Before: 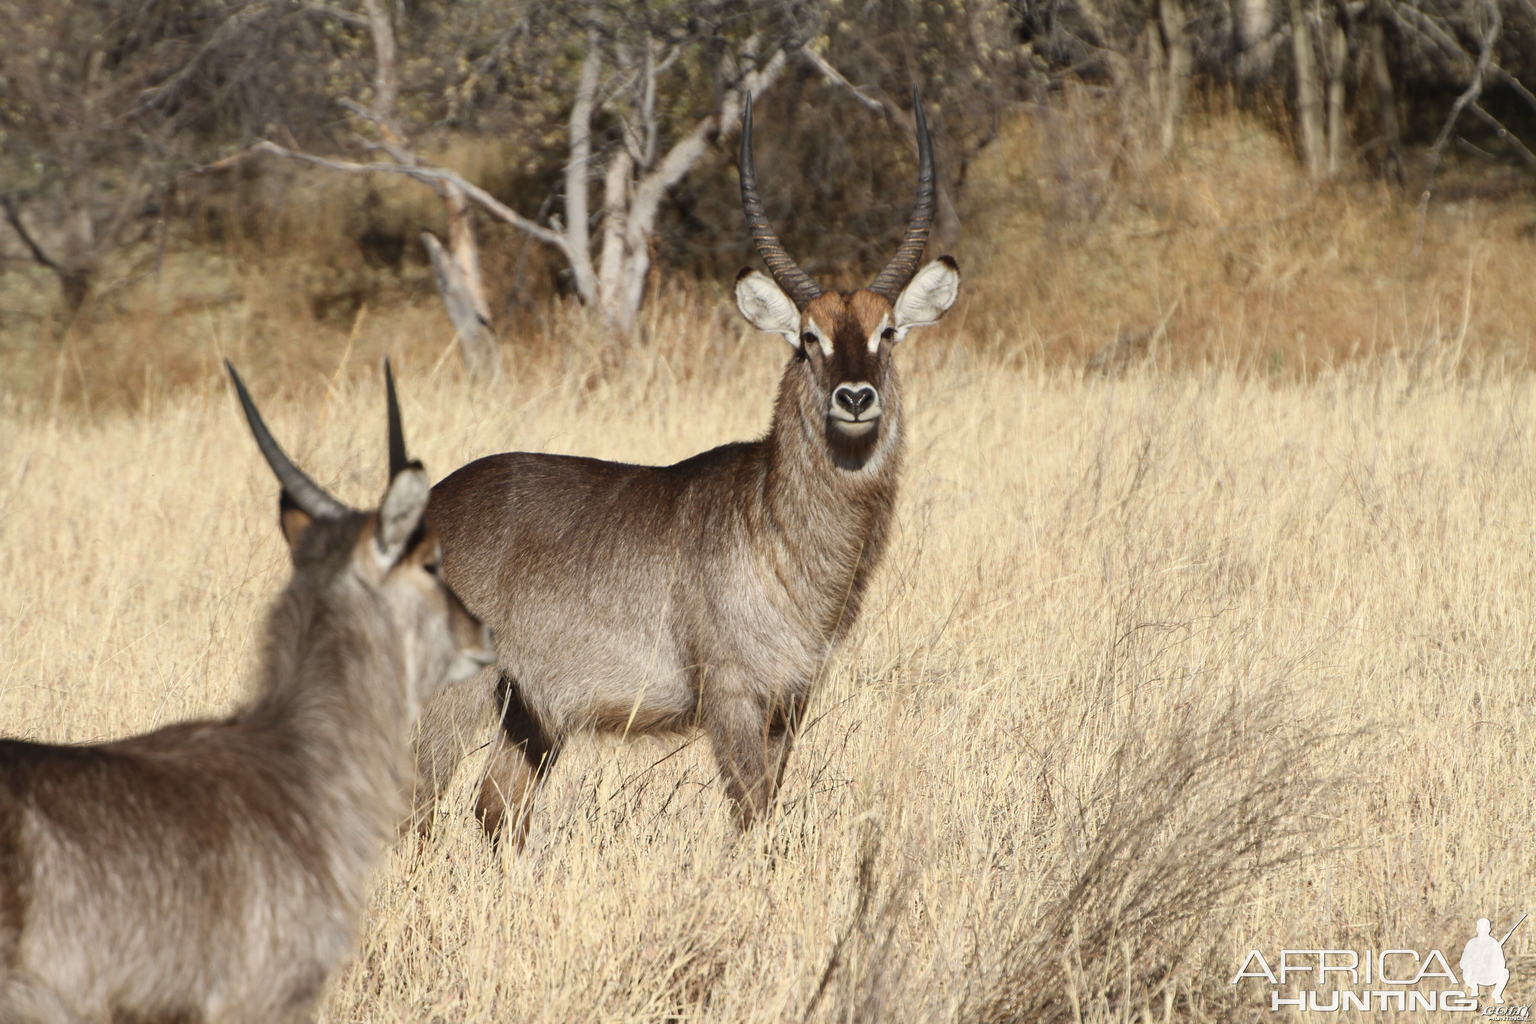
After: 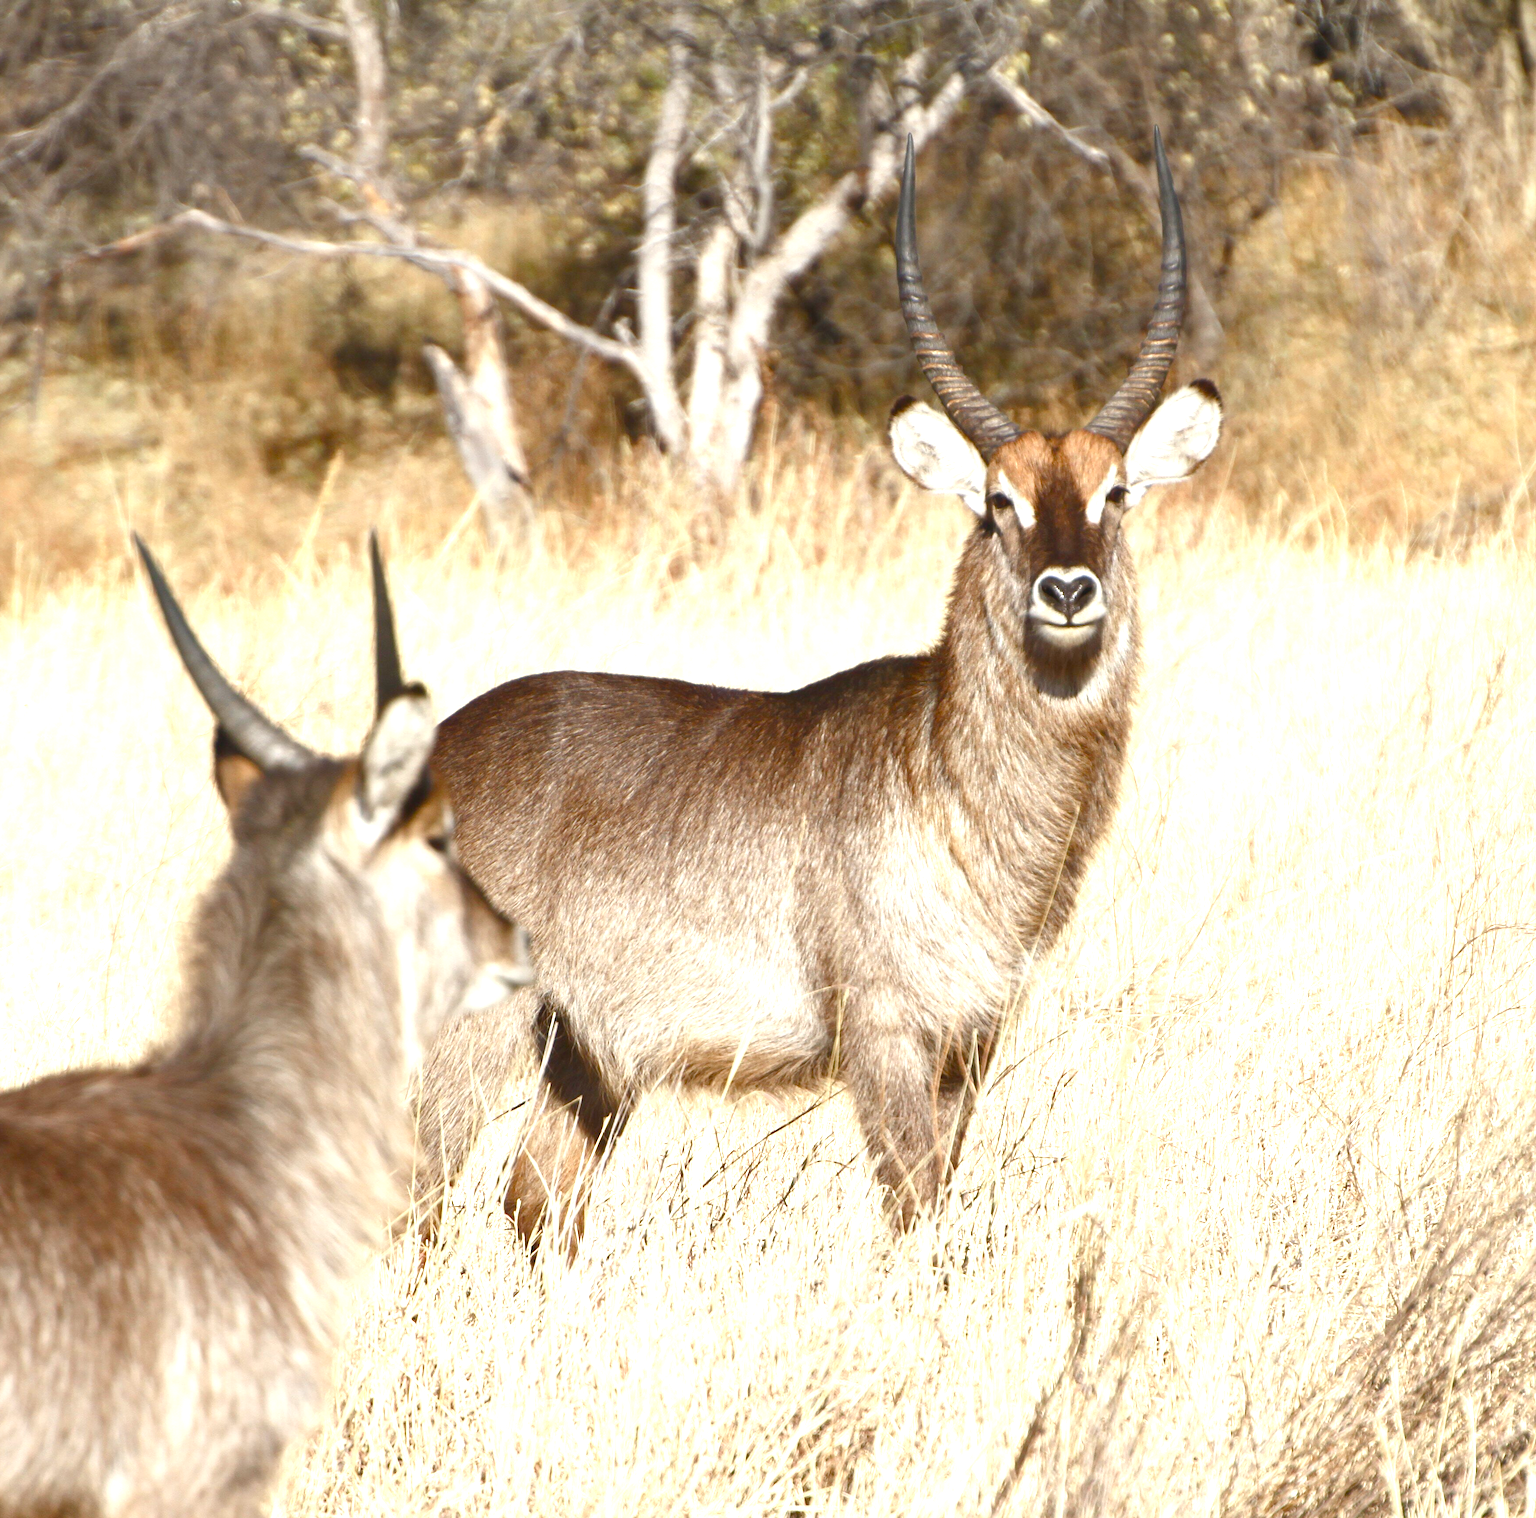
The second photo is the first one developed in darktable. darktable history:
exposure: black level correction 0, exposure 1.2 EV, compensate highlight preservation false
color balance rgb: perceptual saturation grading › global saturation 44.299%, perceptual saturation grading › highlights -50.5%, perceptual saturation grading › shadows 30.984%
crop and rotate: left 8.847%, right 23.723%
